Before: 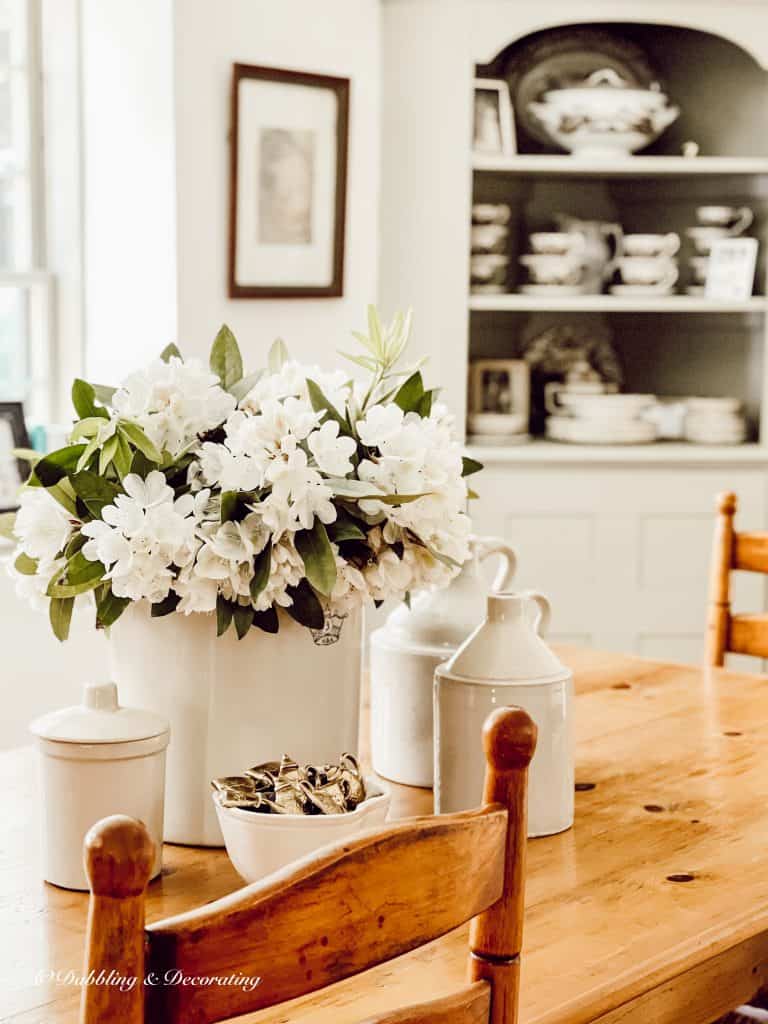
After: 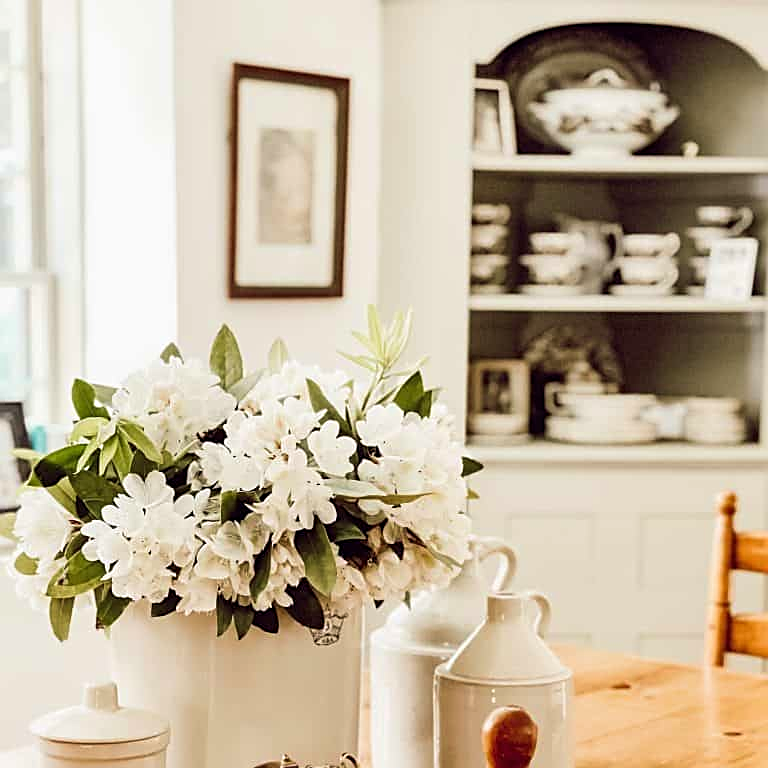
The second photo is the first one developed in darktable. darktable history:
crop: bottom 24.988%
velvia: on, module defaults
sharpen: on, module defaults
